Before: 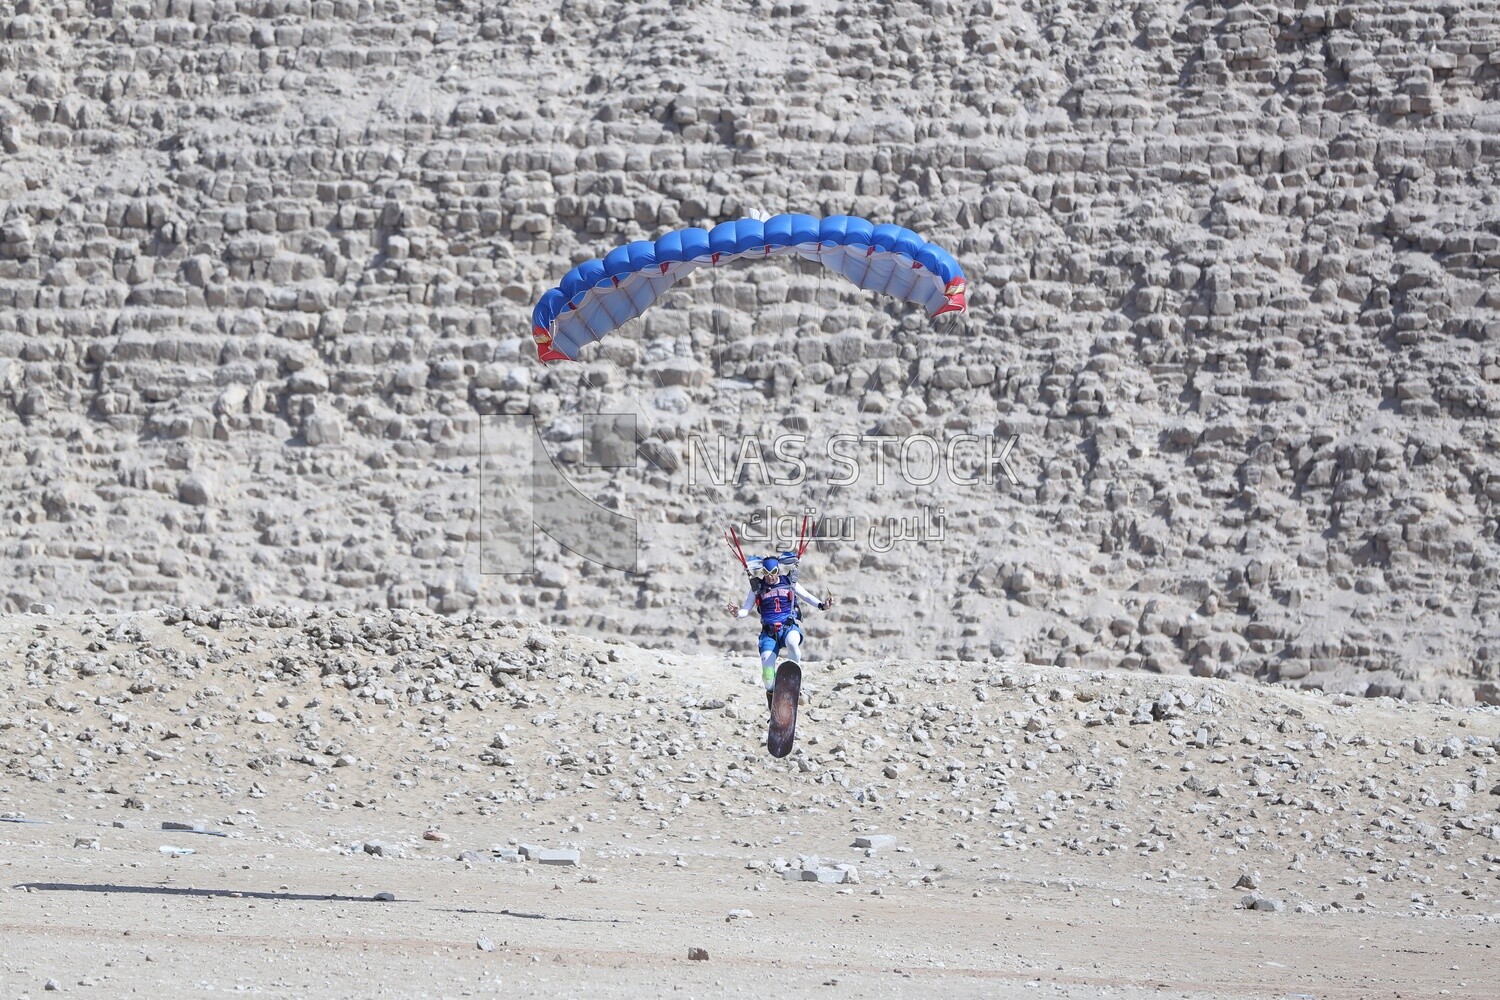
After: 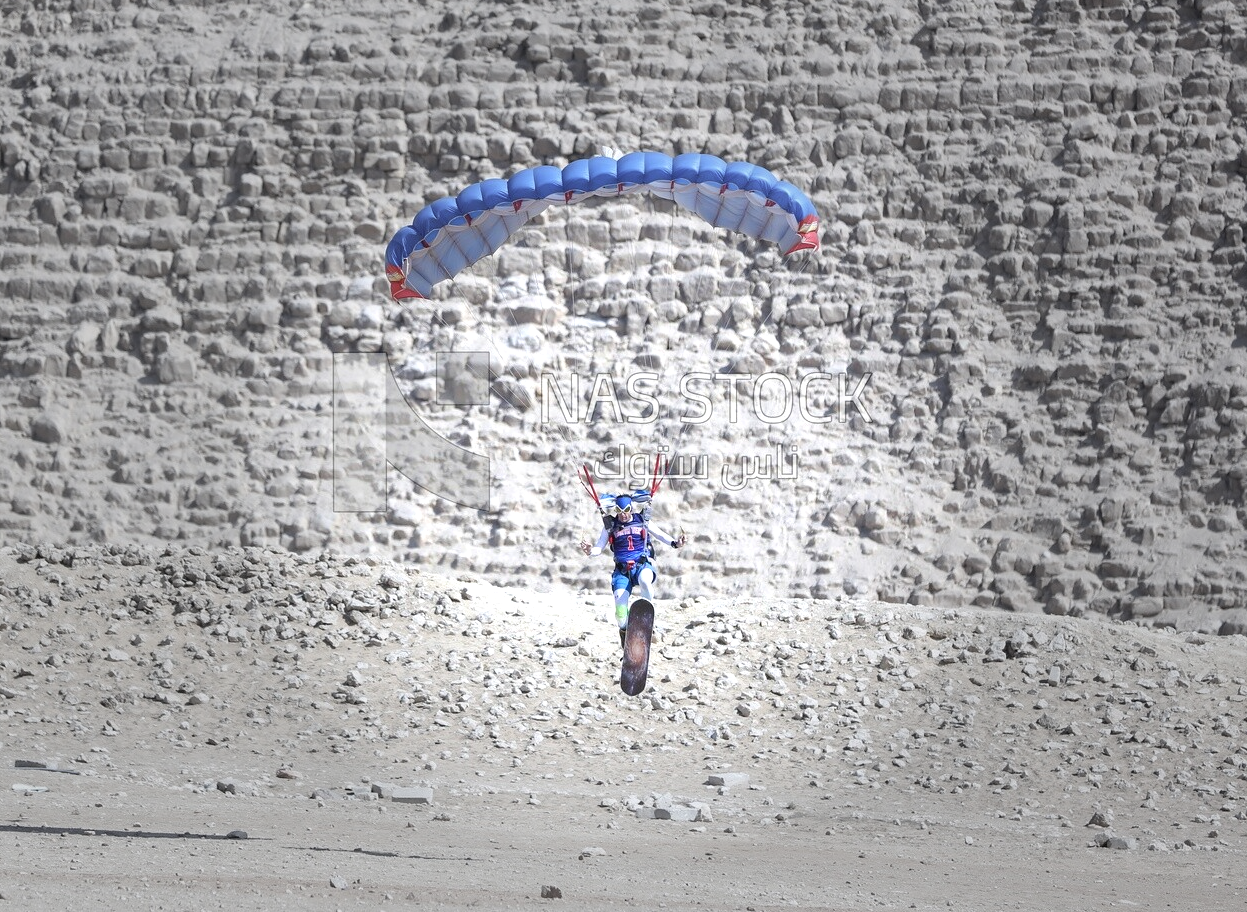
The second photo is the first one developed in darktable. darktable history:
tone equalizer: -8 EV -0.455 EV, -7 EV -0.374 EV, -6 EV -0.311 EV, -5 EV -0.249 EV, -3 EV 0.248 EV, -2 EV 0.352 EV, -1 EV 0.398 EV, +0 EV 0.401 EV
exposure: exposure 0.123 EV, compensate exposure bias true, compensate highlight preservation false
vignetting: fall-off start 30.85%, fall-off radius 35.24%
crop: left 9.82%, top 6.269%, right 7.027%, bottom 2.479%
